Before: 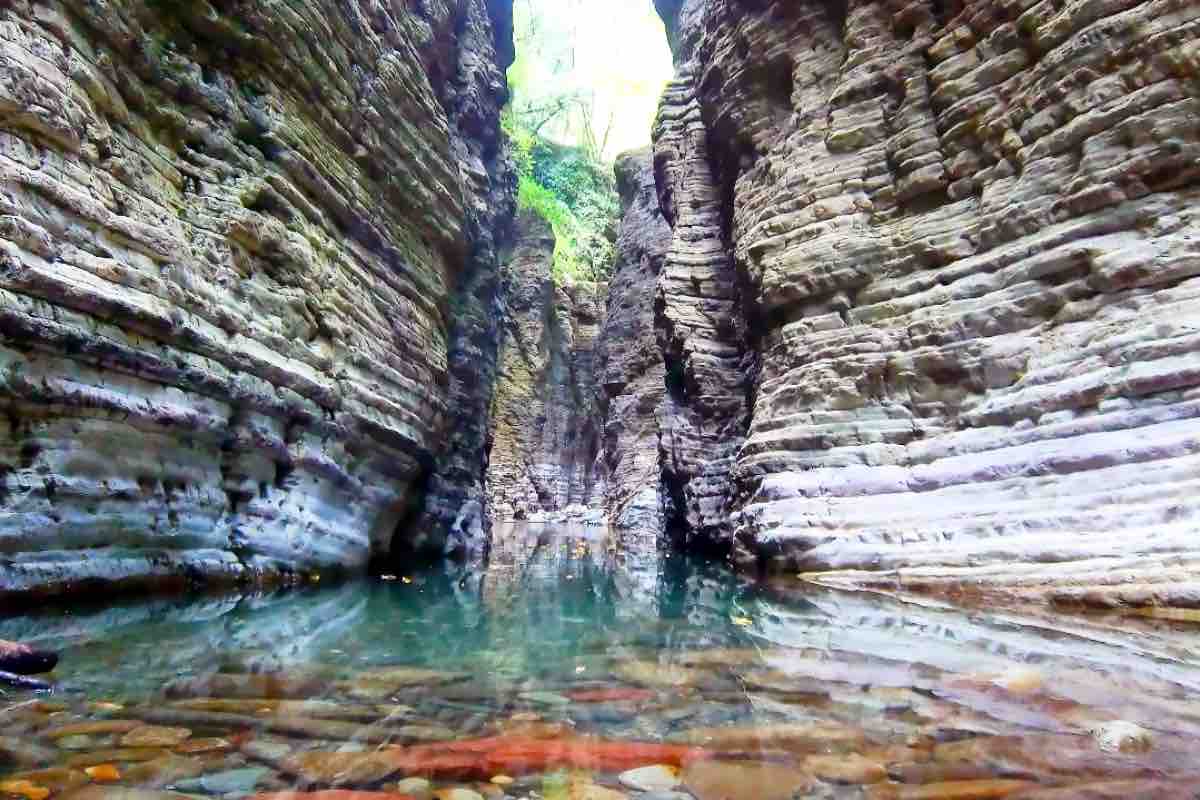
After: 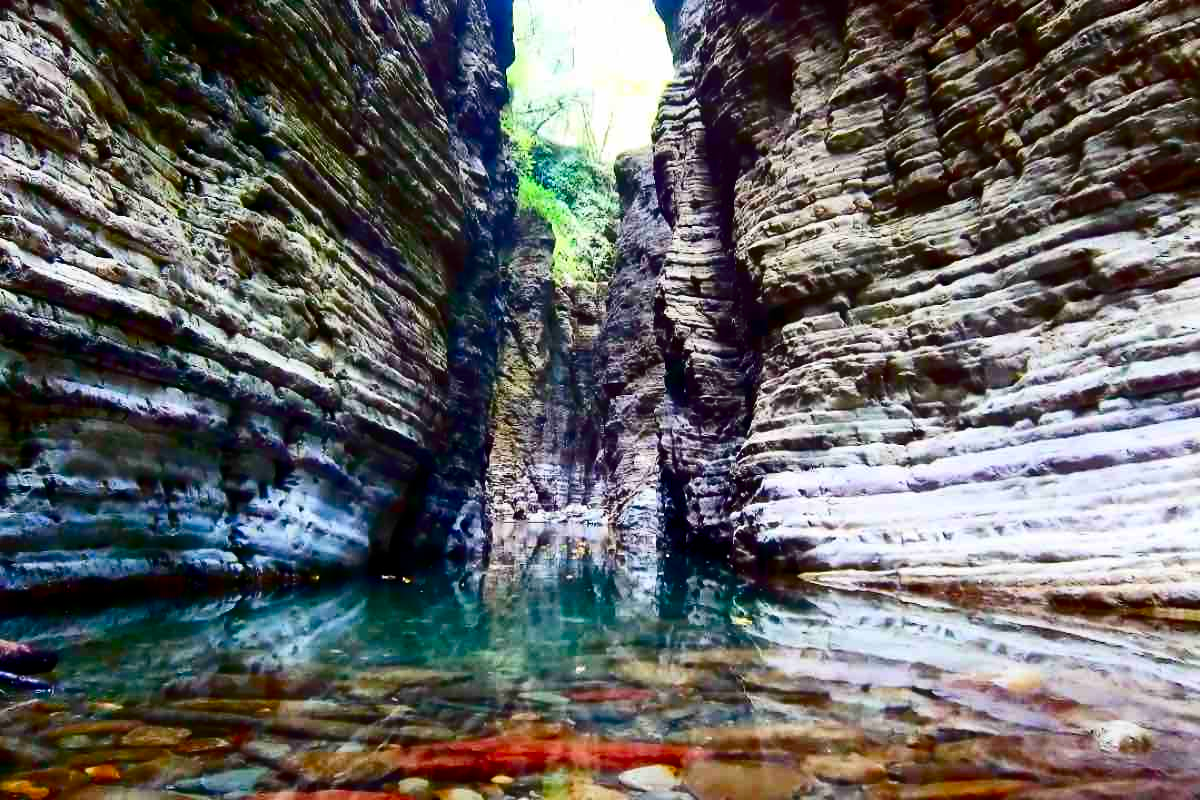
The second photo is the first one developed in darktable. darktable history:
contrast brightness saturation: contrast 0.215, brightness -0.191, saturation 0.237
color balance rgb: shadows lift › luminance -9.088%, power › luminance -3.822%, power › hue 141.49°, perceptual saturation grading › global saturation 20%, perceptual saturation grading › highlights -25.098%, perceptual saturation grading › shadows 24.601%
